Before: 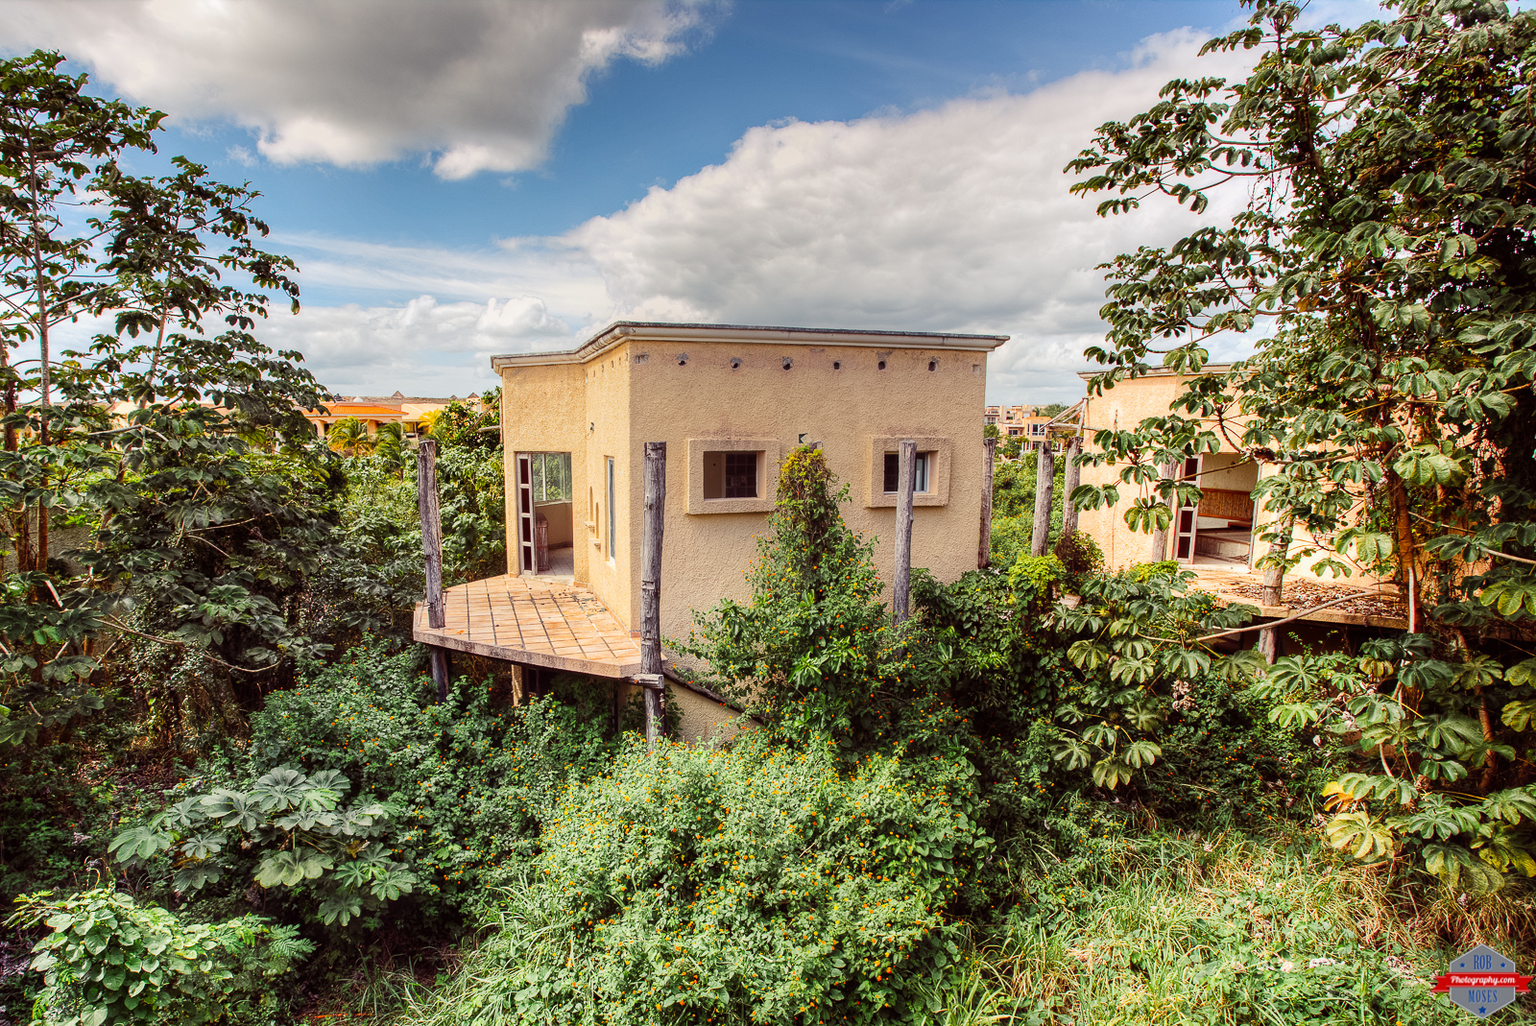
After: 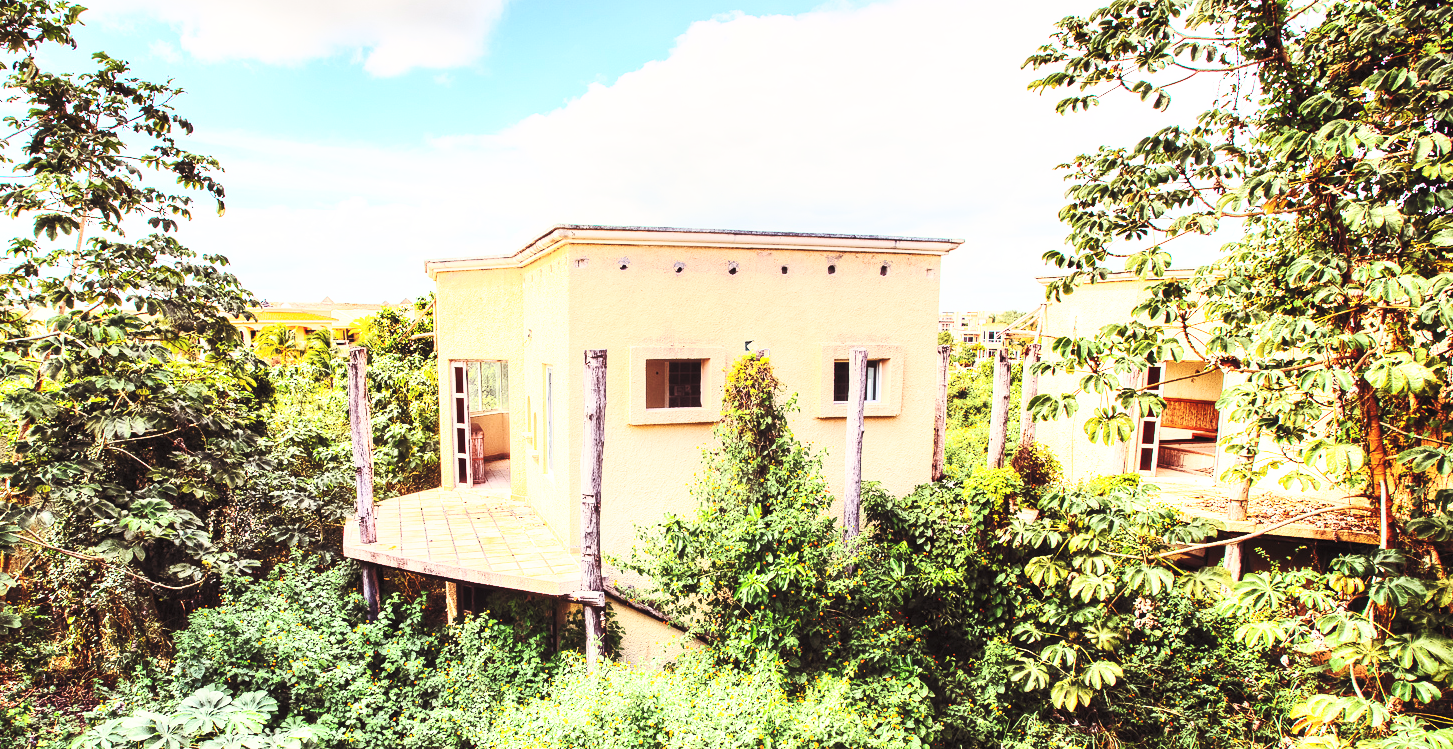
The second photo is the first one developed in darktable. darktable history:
base curve: curves: ch0 [(0, 0) (0.028, 0.03) (0.105, 0.232) (0.387, 0.748) (0.754, 0.968) (1, 1)], preserve colors none
contrast brightness saturation: contrast 0.388, brightness 0.525
crop: left 5.443%, top 10.429%, right 3.699%, bottom 19.424%
